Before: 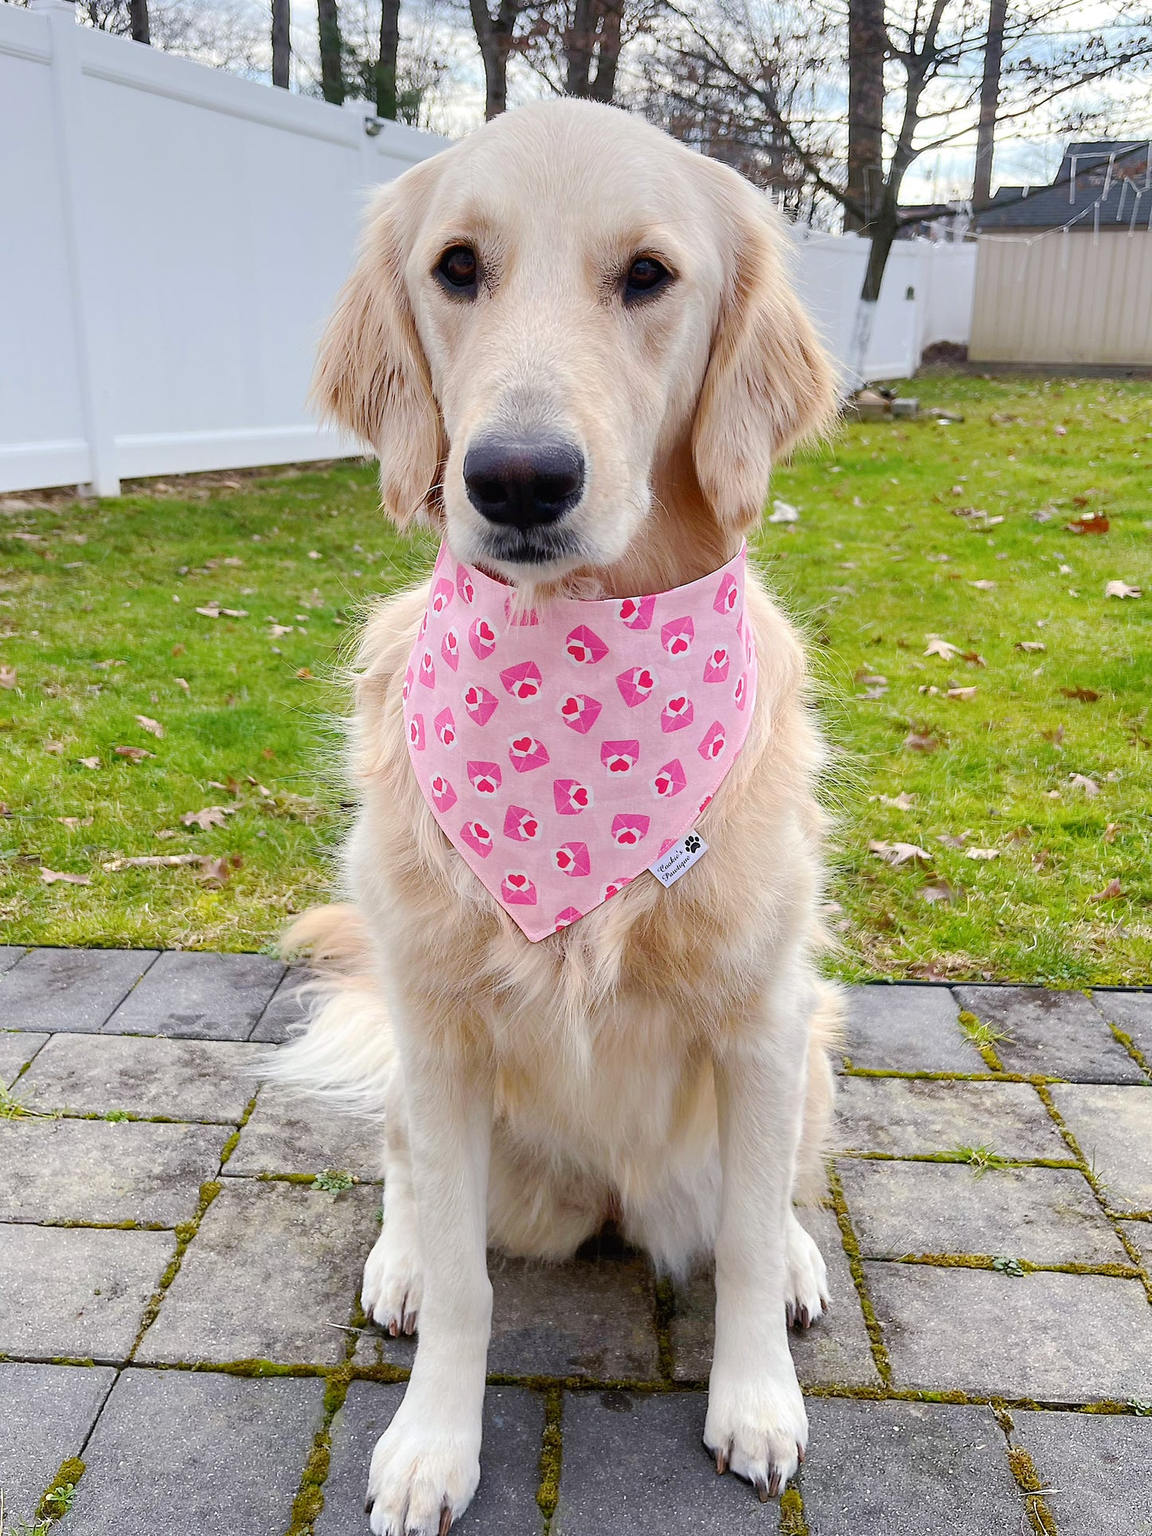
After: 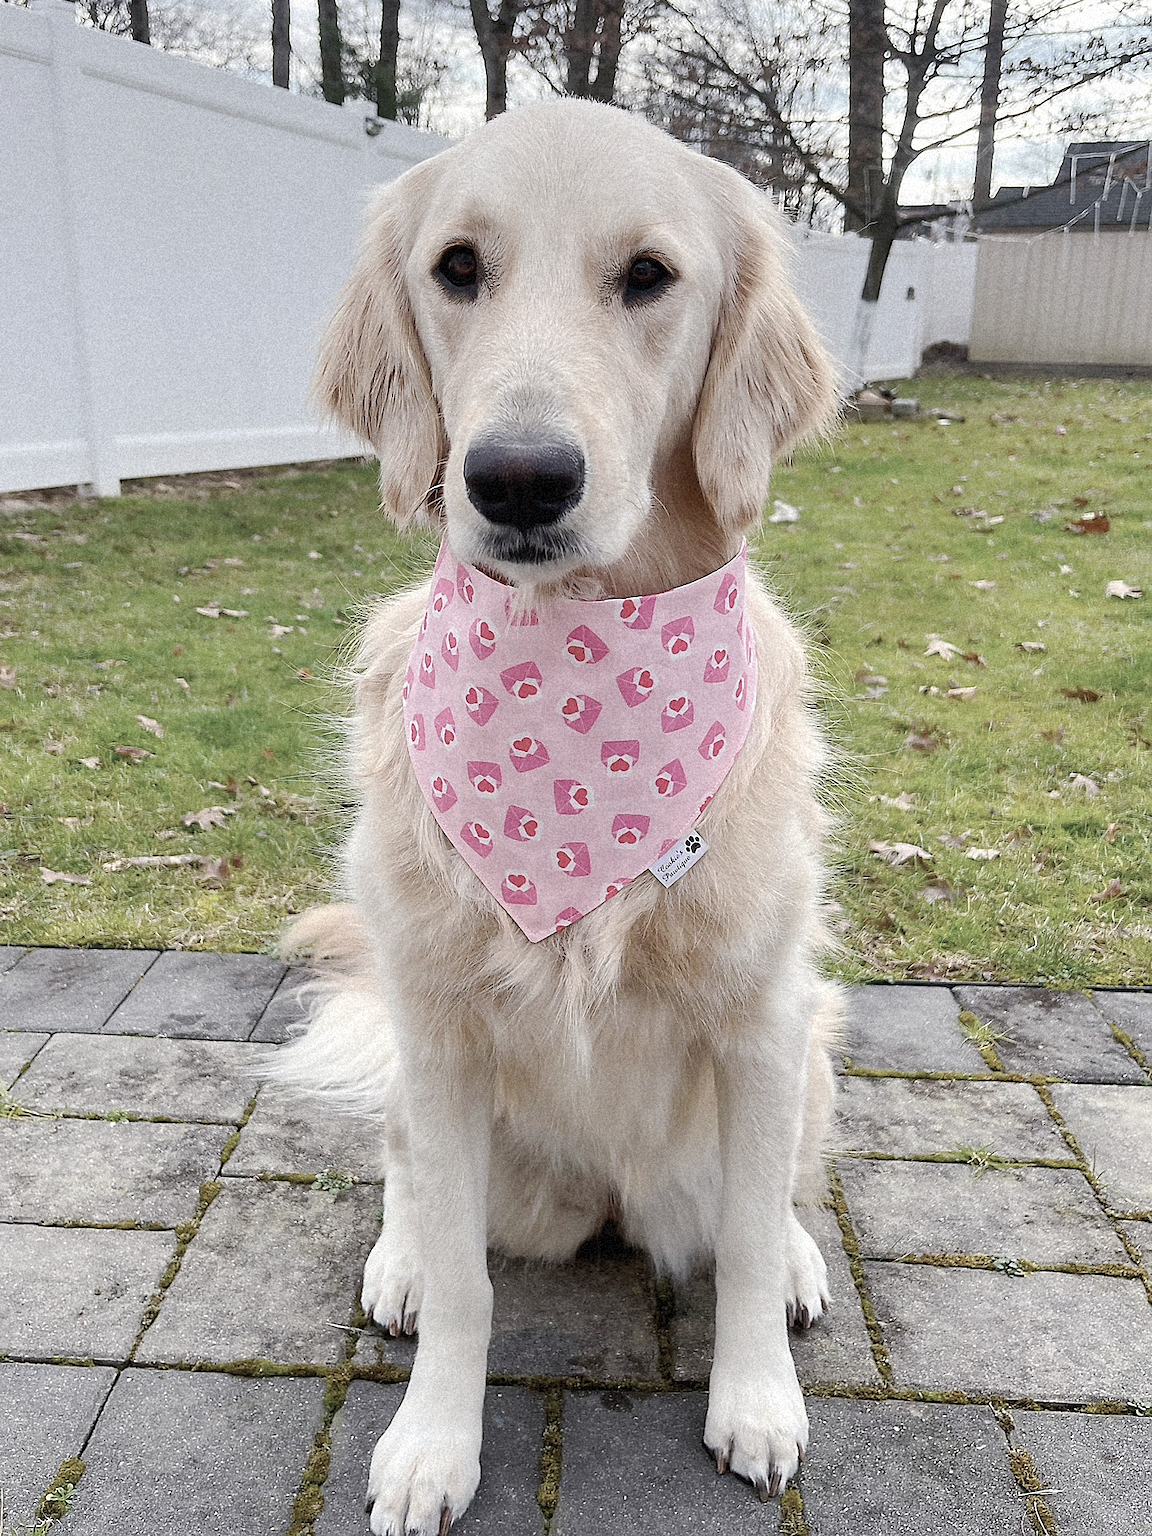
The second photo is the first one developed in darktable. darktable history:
color zones: curves: ch1 [(0, 0.292) (0.001, 0.292) (0.2, 0.264) (0.4, 0.248) (0.6, 0.248) (0.8, 0.264) (0.999, 0.292) (1, 0.292)]
grain: coarseness 9.38 ISO, strength 34.99%, mid-tones bias 0%
sharpen: radius 1.458, amount 0.398, threshold 1.271
